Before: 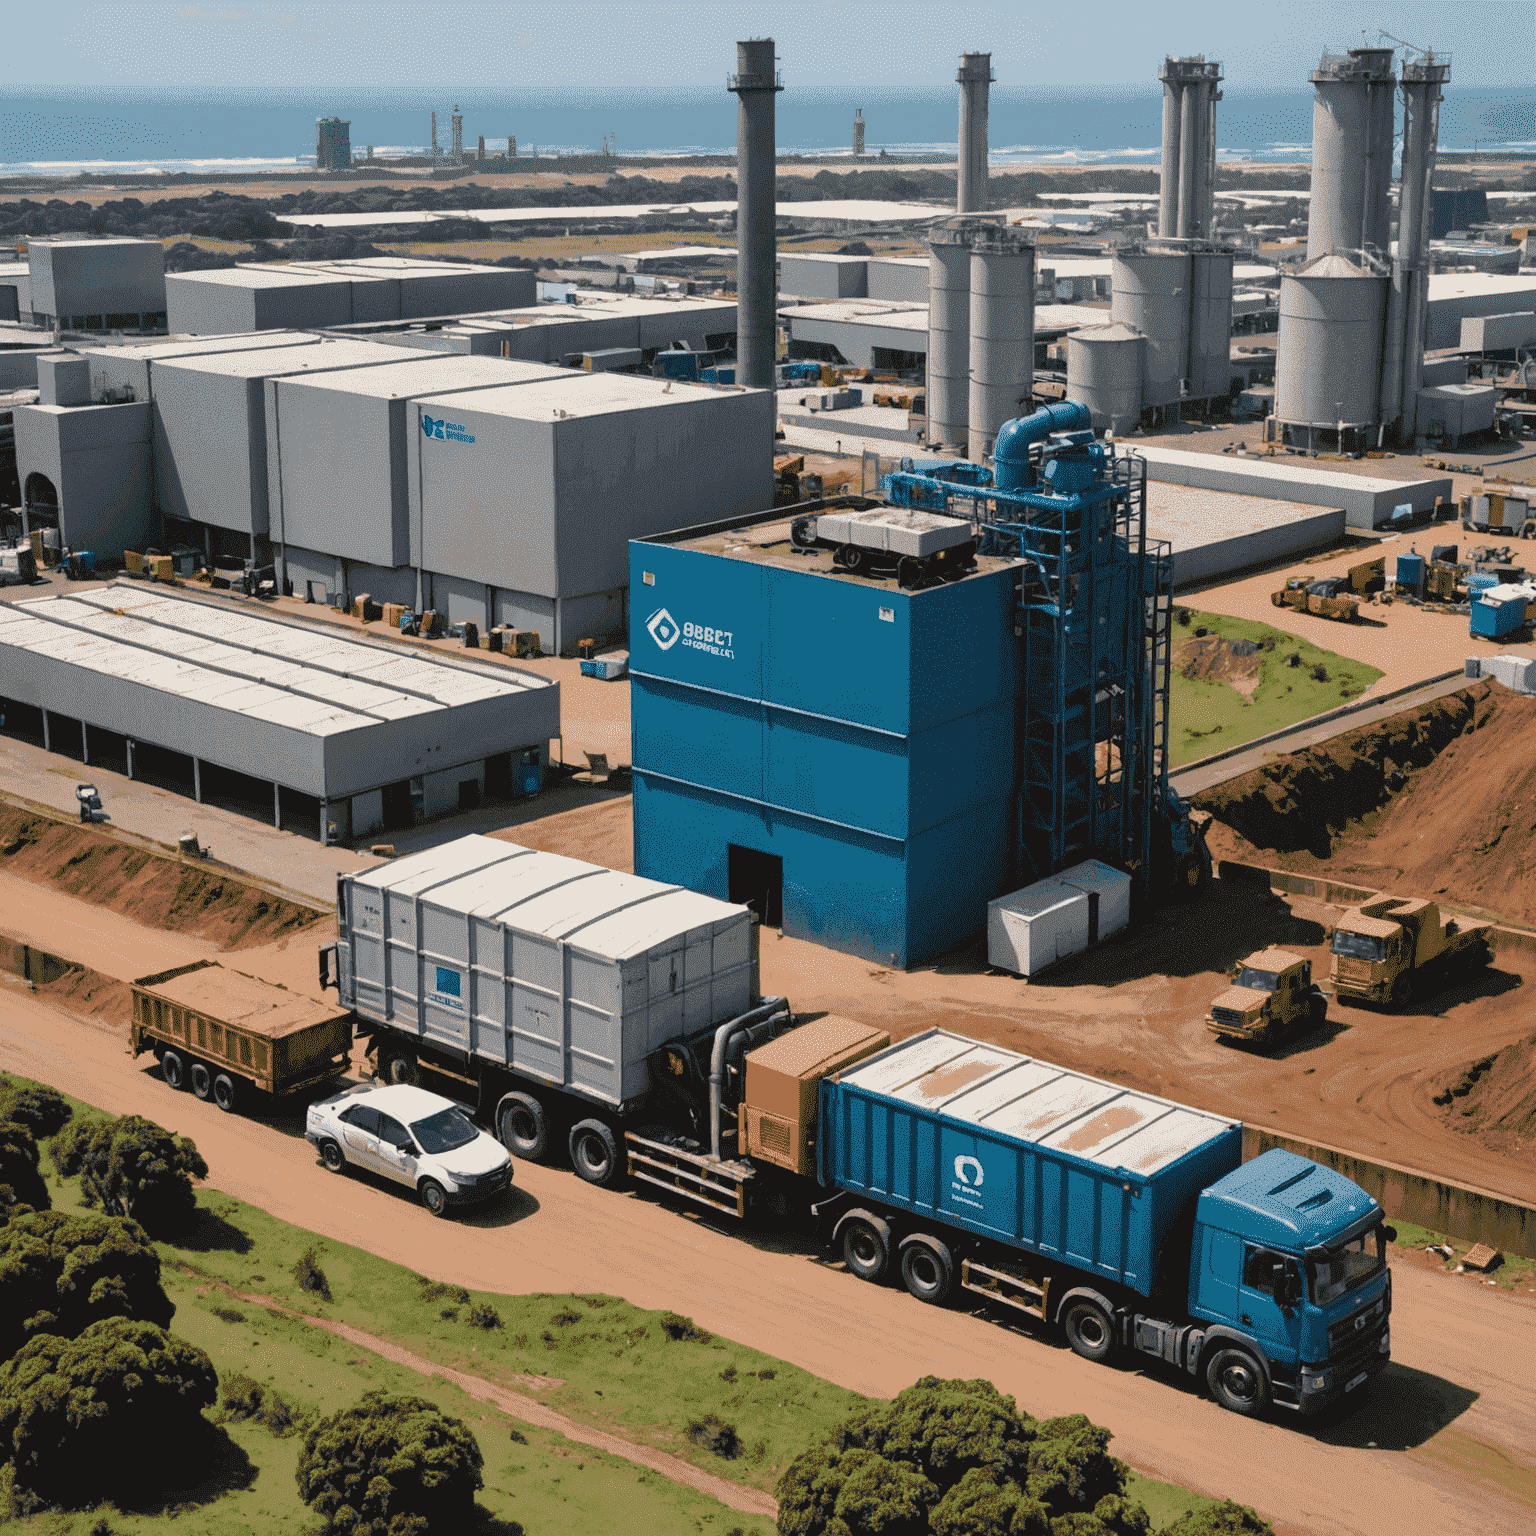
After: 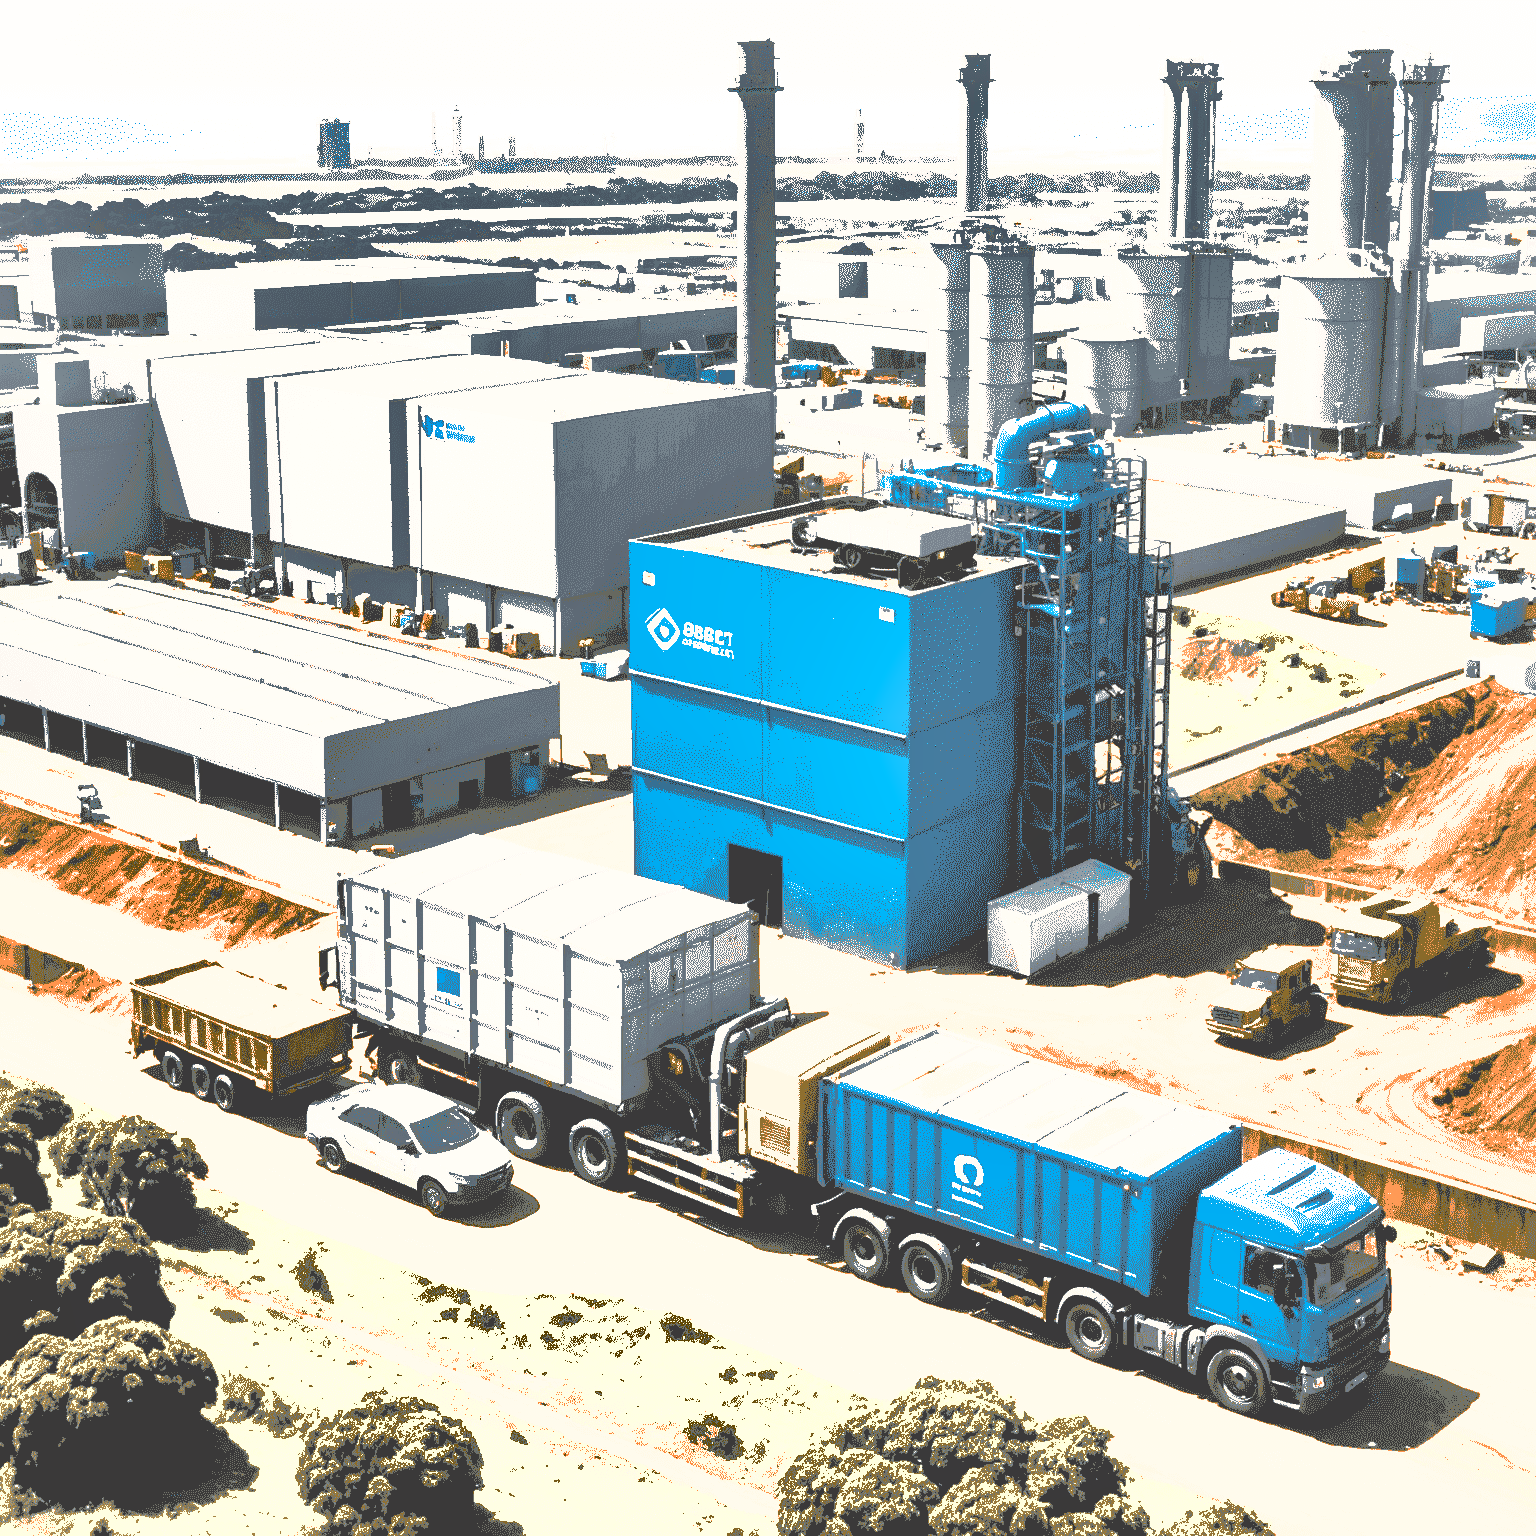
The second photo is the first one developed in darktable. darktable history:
color correction: highlights a* 2.93, highlights b* 5.01, shadows a* -2.28, shadows b* -4.87, saturation 0.778
exposure: black level correction 0.001, exposure 2.64 EV, compensate highlight preservation false
shadows and highlights: shadows -18.88, highlights -73.77
